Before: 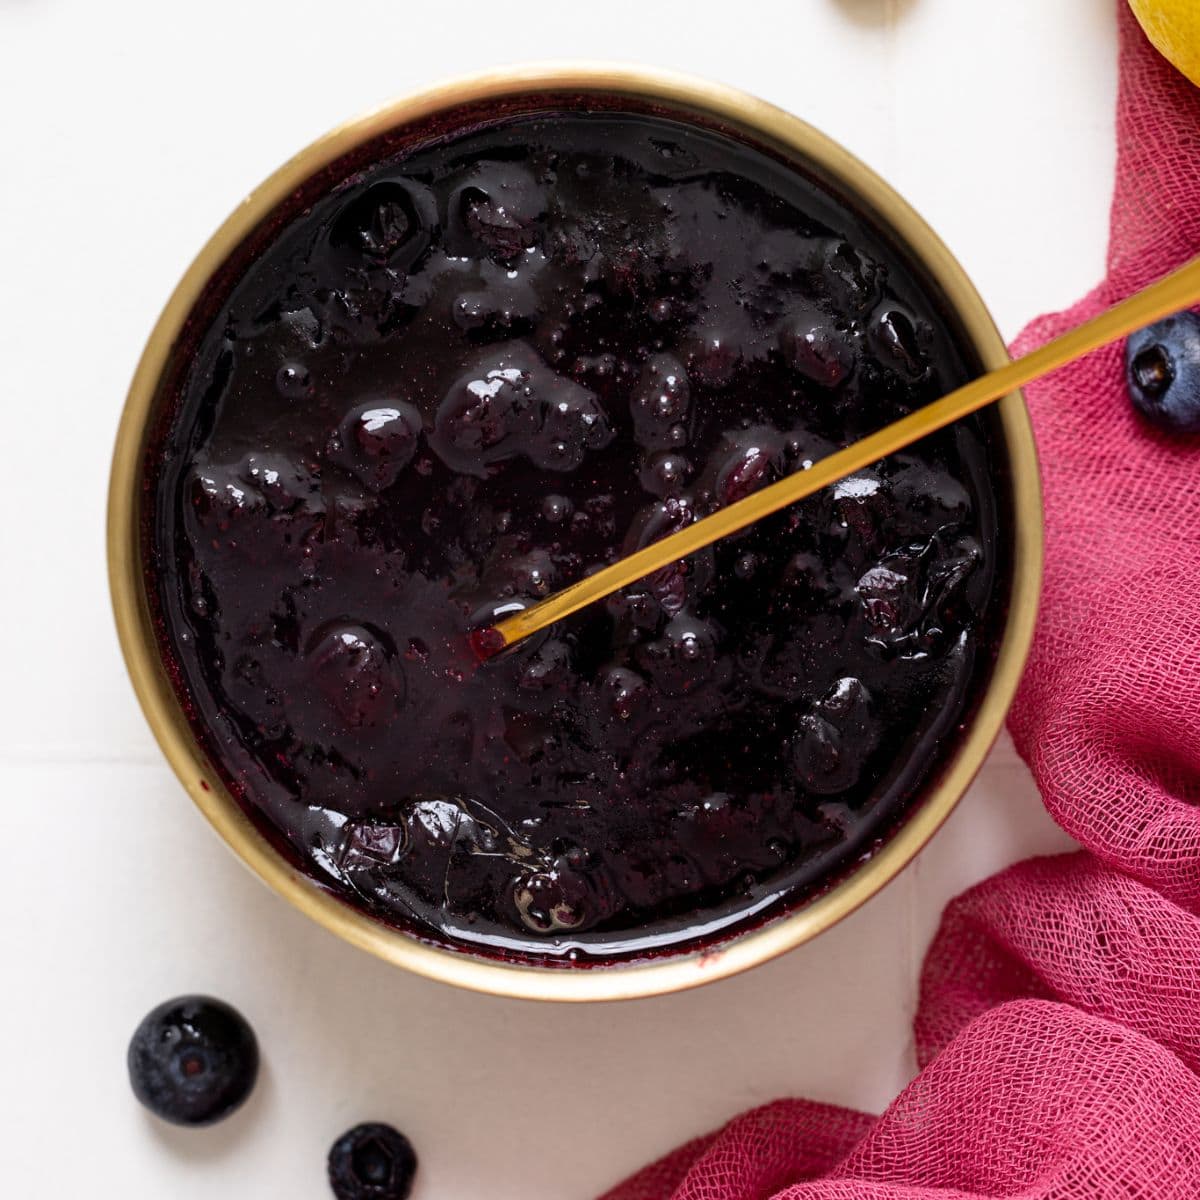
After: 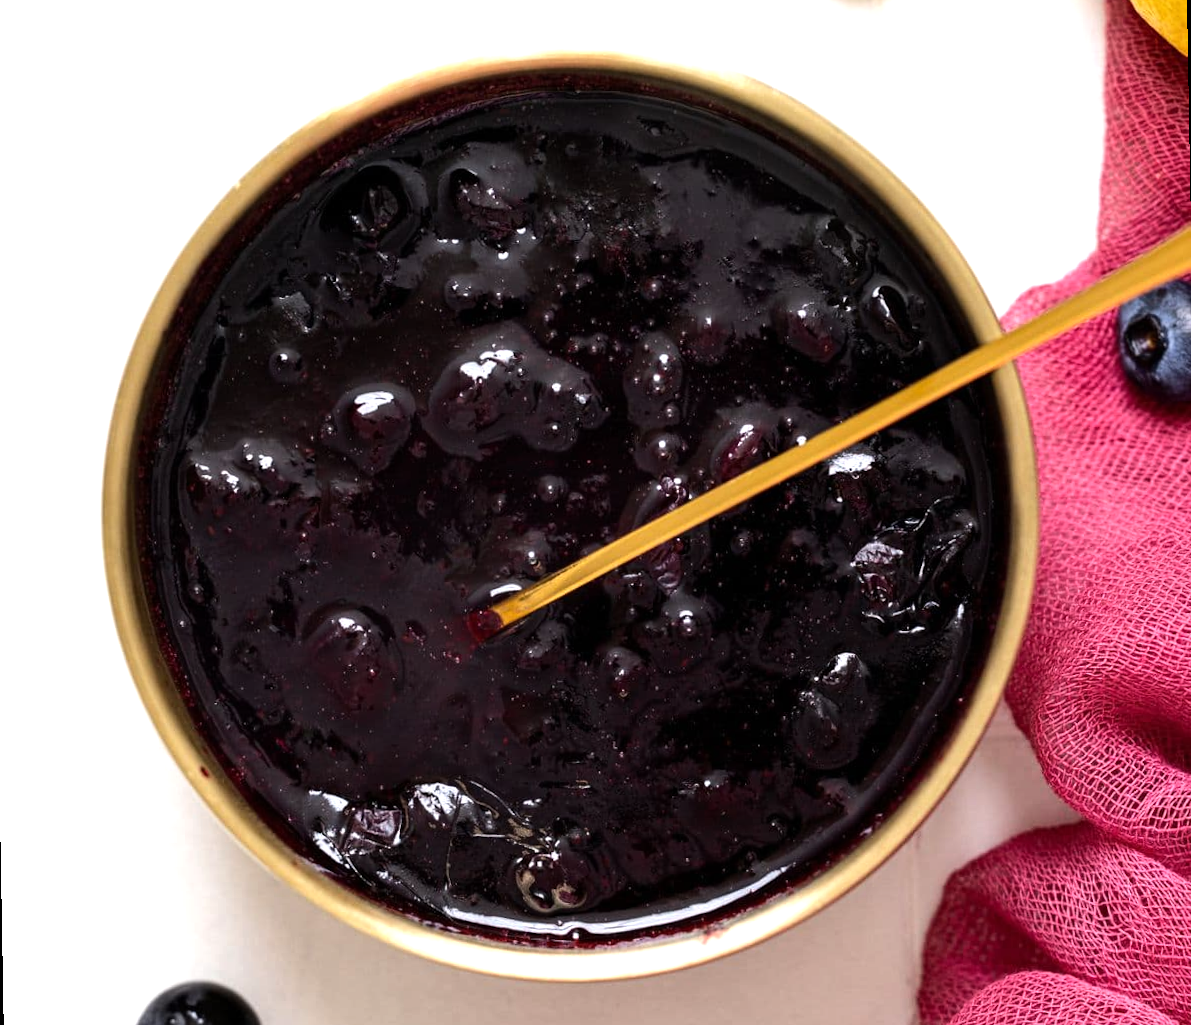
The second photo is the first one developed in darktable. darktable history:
exposure: exposure 0.2 EV, compensate highlight preservation false
crop and rotate: top 0%, bottom 11.49%
tone equalizer: -8 EV -0.417 EV, -7 EV -0.389 EV, -6 EV -0.333 EV, -5 EV -0.222 EV, -3 EV 0.222 EV, -2 EV 0.333 EV, -1 EV 0.389 EV, +0 EV 0.417 EV, edges refinement/feathering 500, mask exposure compensation -1.57 EV, preserve details no
rotate and perspective: rotation -1°, crop left 0.011, crop right 0.989, crop top 0.025, crop bottom 0.975
